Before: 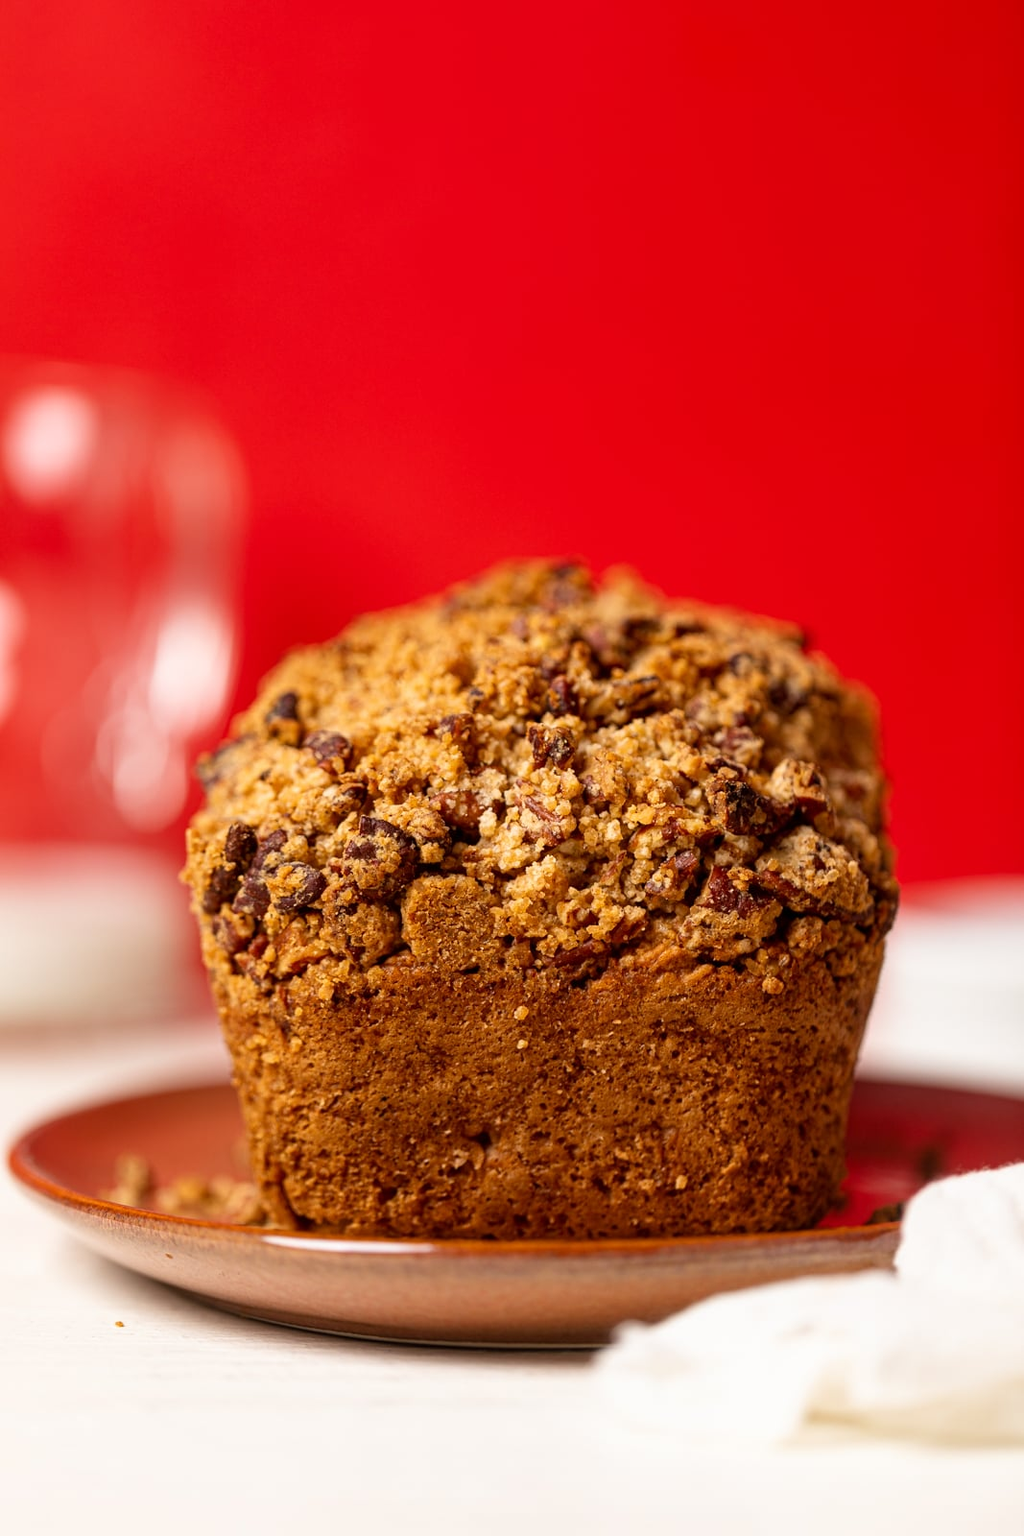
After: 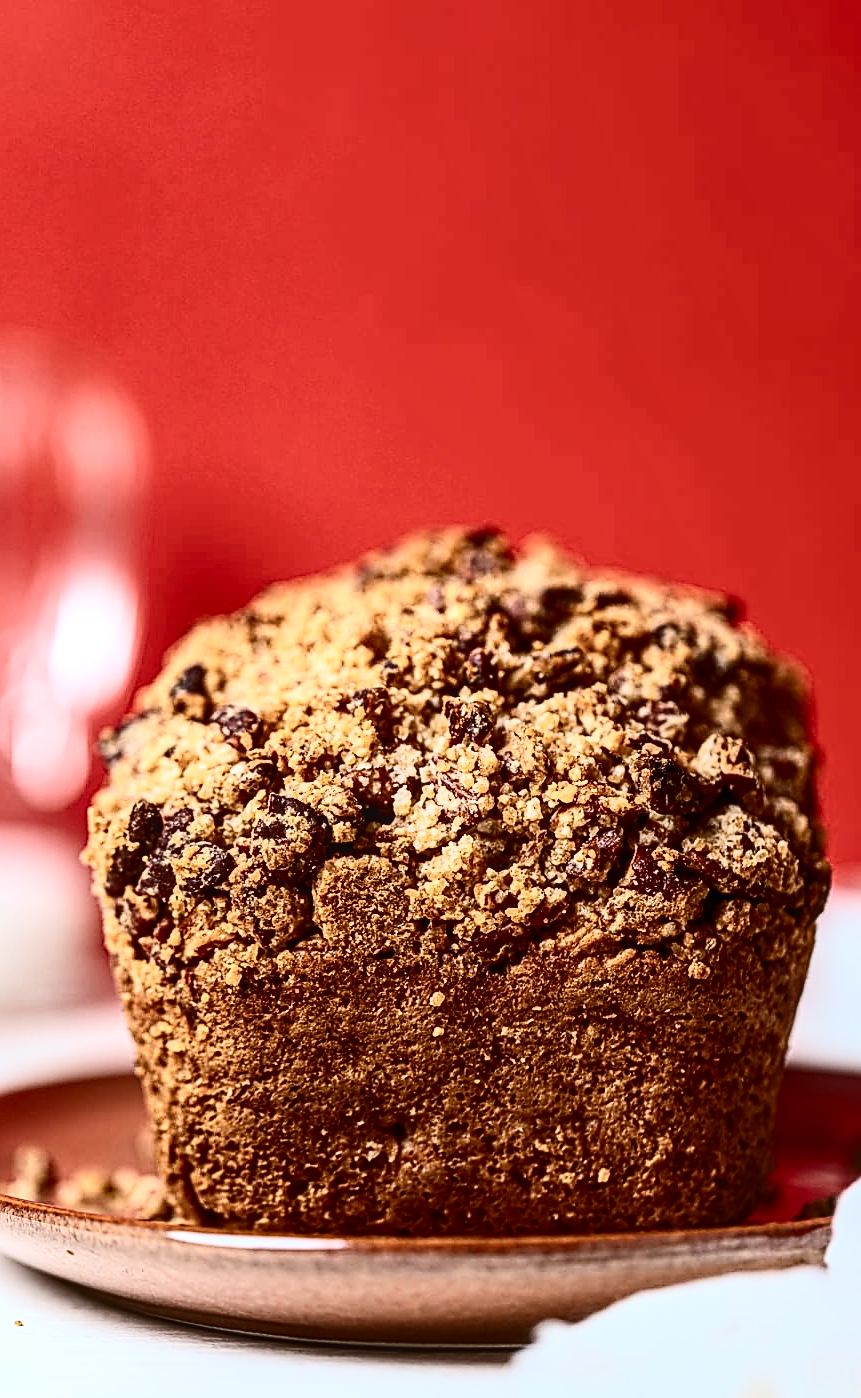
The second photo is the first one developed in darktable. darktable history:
contrast brightness saturation: contrast 0.504, saturation -0.105
crop: left 9.982%, top 3.501%, right 9.283%, bottom 9.123%
local contrast: on, module defaults
sharpen: amount 0.899
color correction: highlights a* -3.84, highlights b* -11.16
